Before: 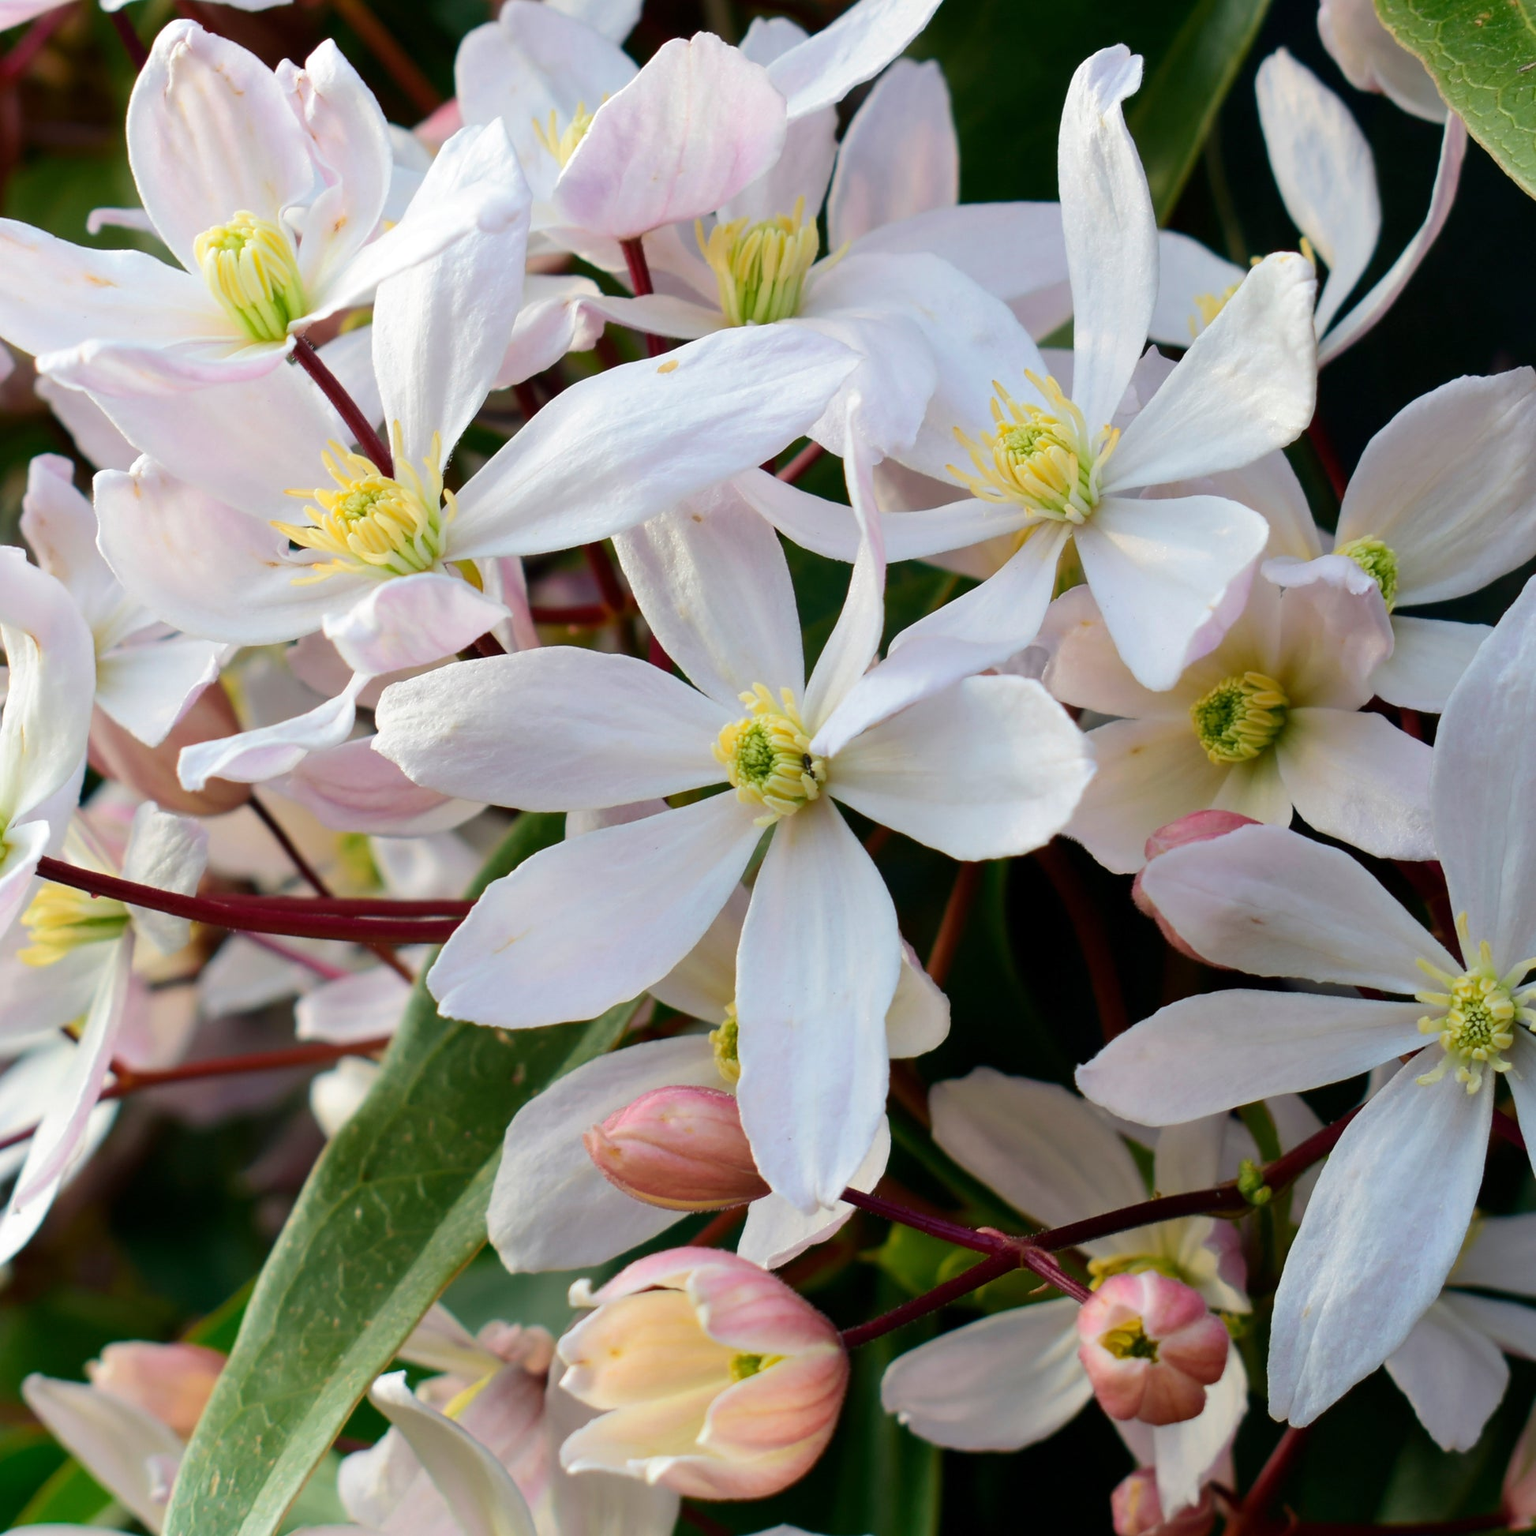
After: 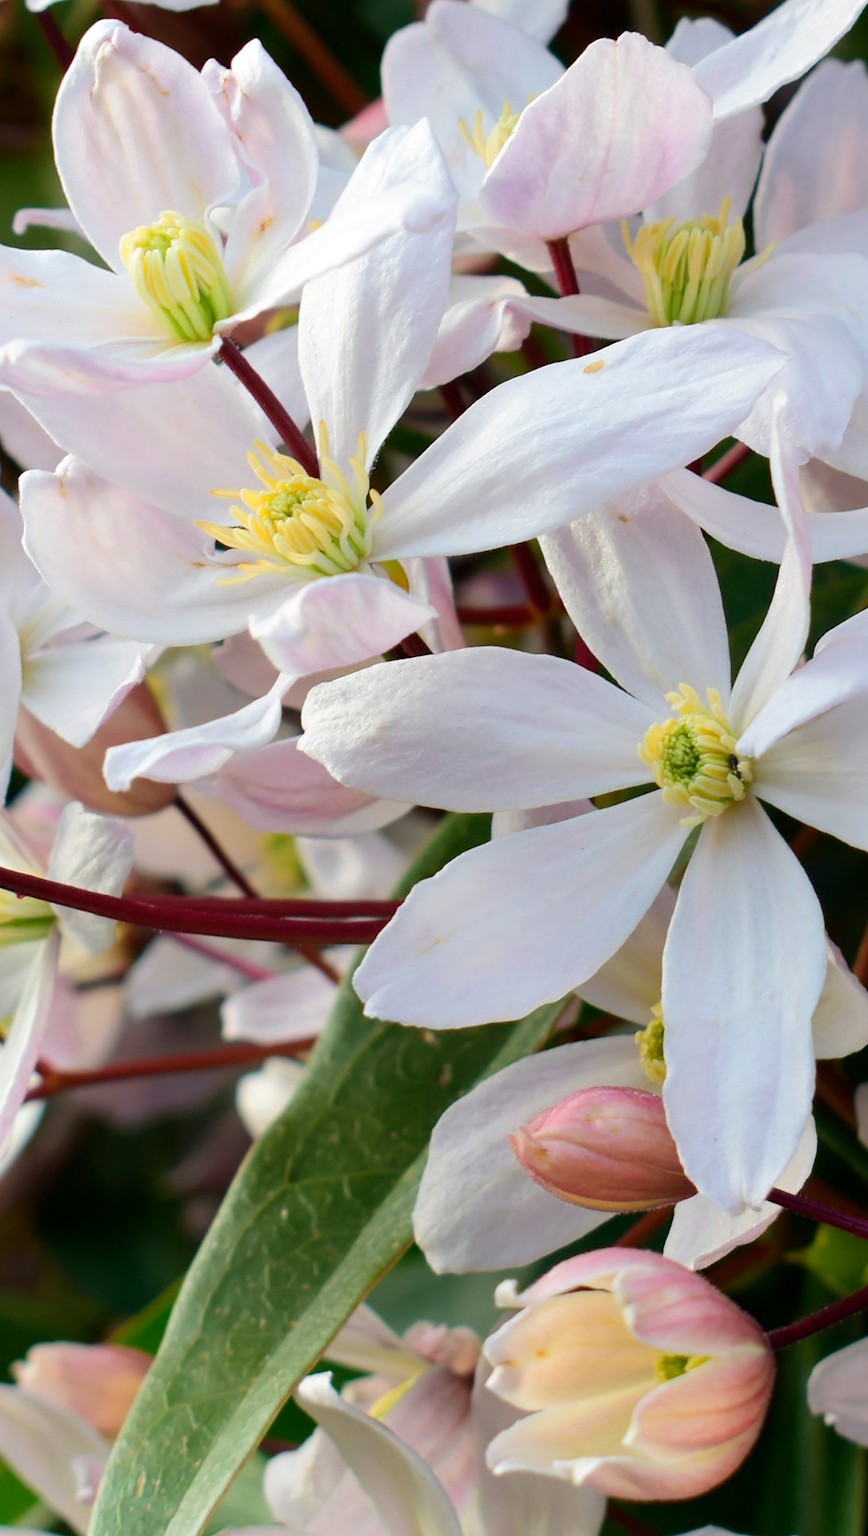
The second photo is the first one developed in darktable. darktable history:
crop: left 4.845%, right 38.594%
